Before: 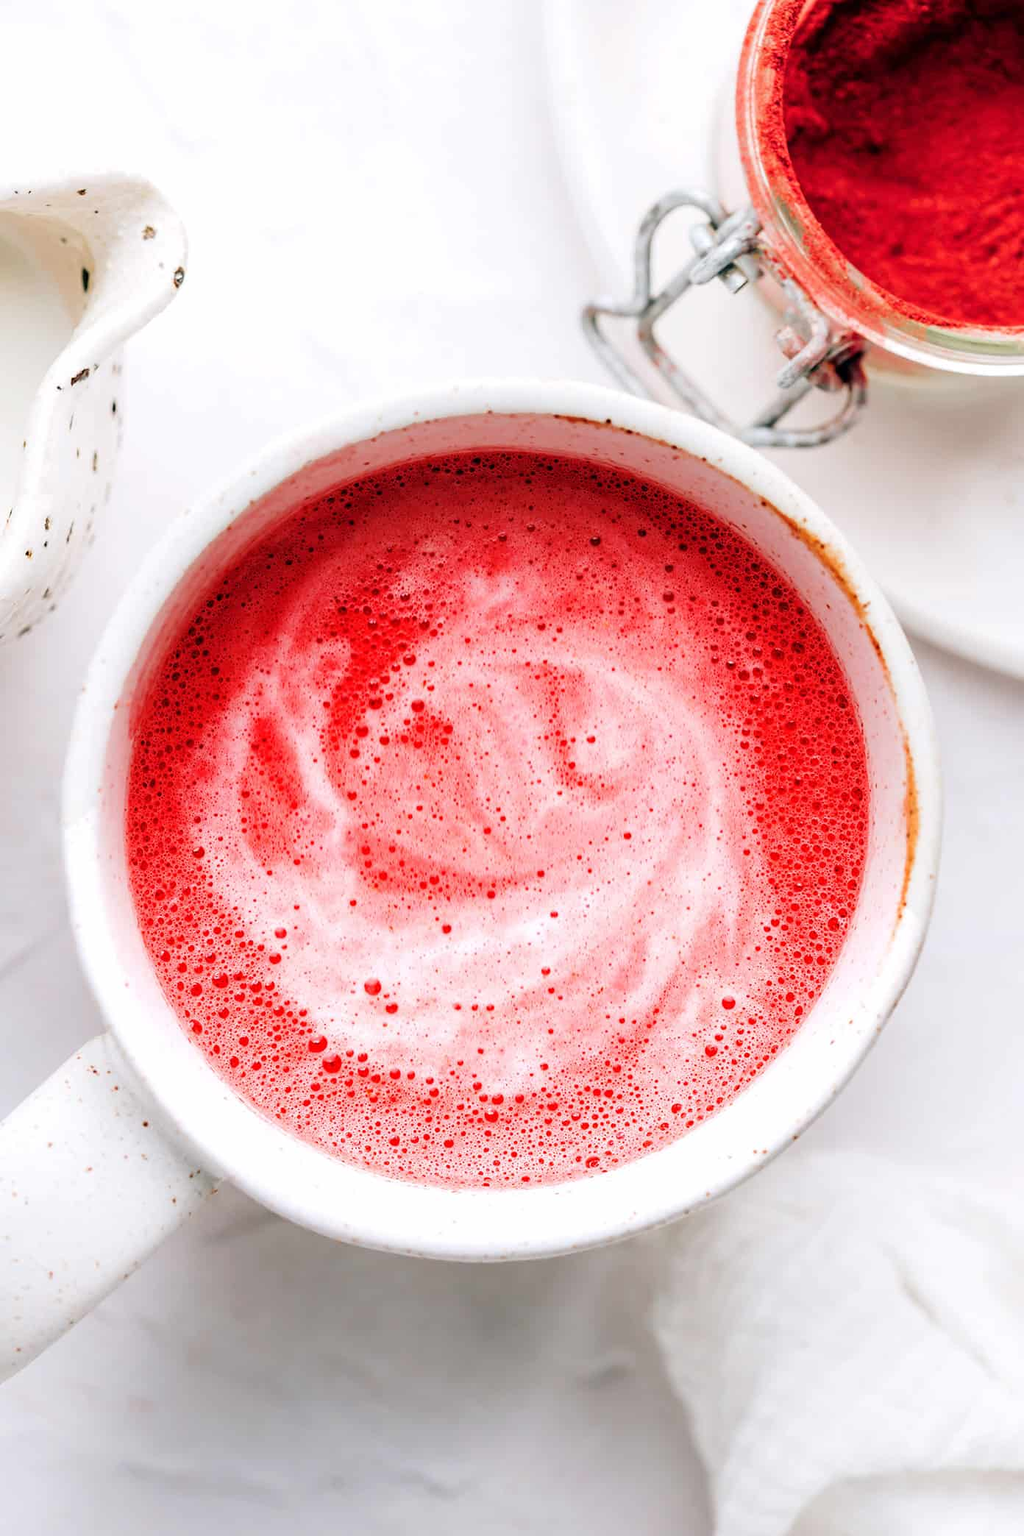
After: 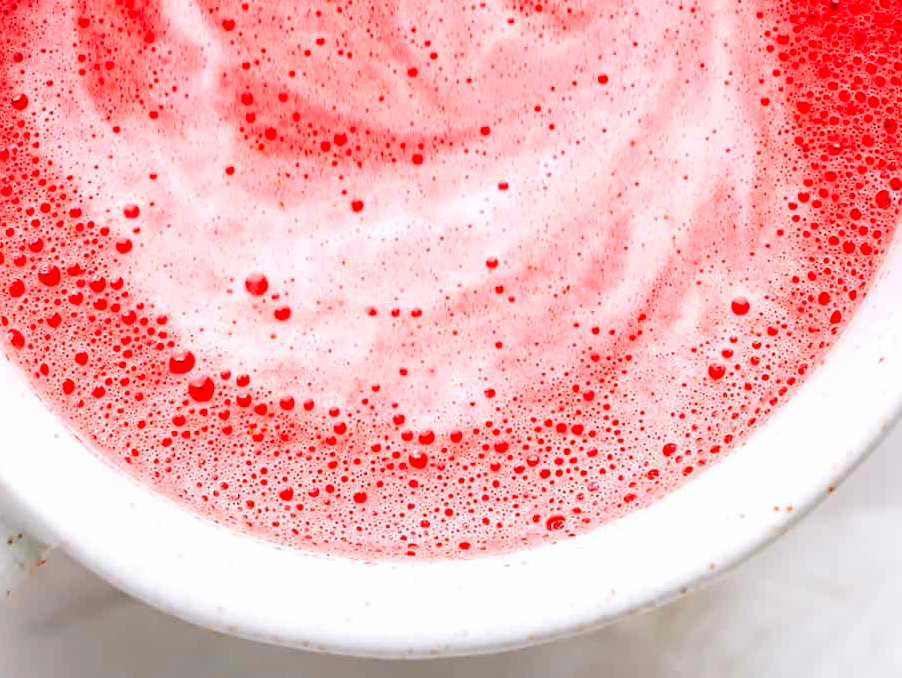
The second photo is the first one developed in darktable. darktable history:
crop: left 18.003%, top 50.632%, right 17.147%, bottom 16.879%
color zones: curves: ch0 [(0.224, 0.526) (0.75, 0.5)]; ch1 [(0.055, 0.526) (0.224, 0.761) (0.377, 0.526) (0.75, 0.5)]
